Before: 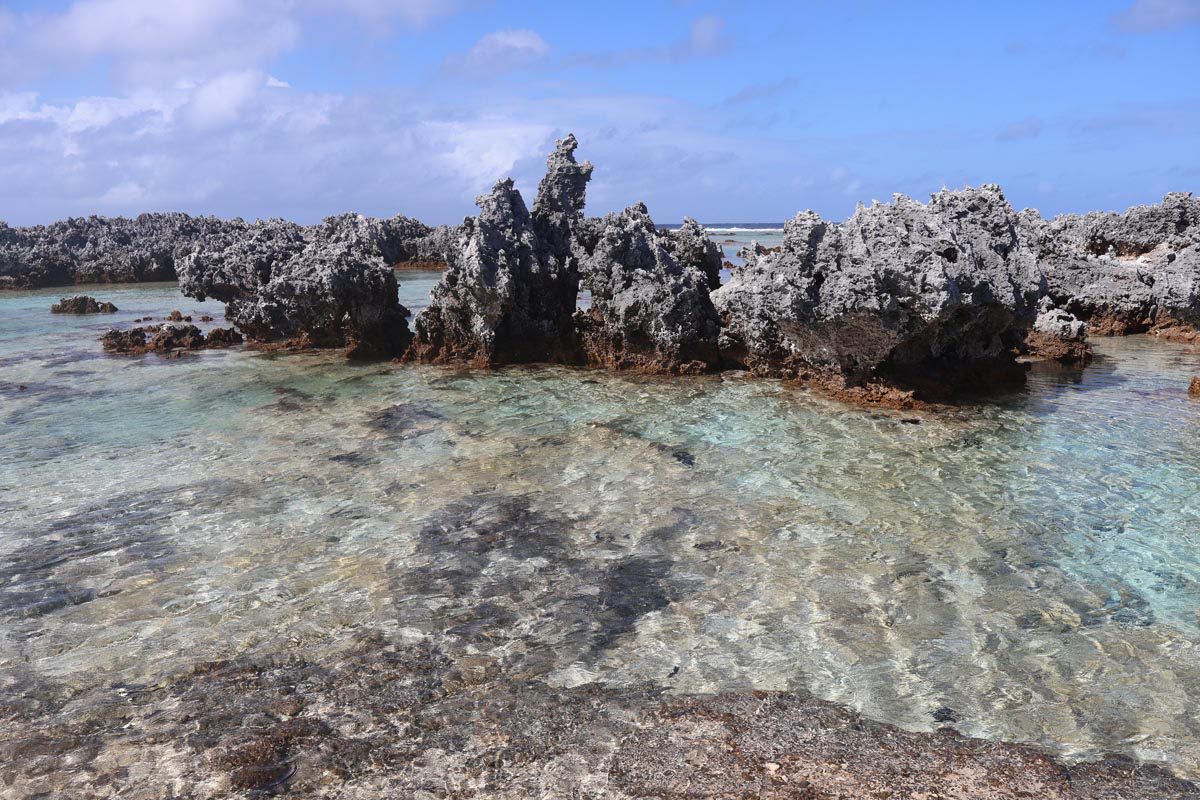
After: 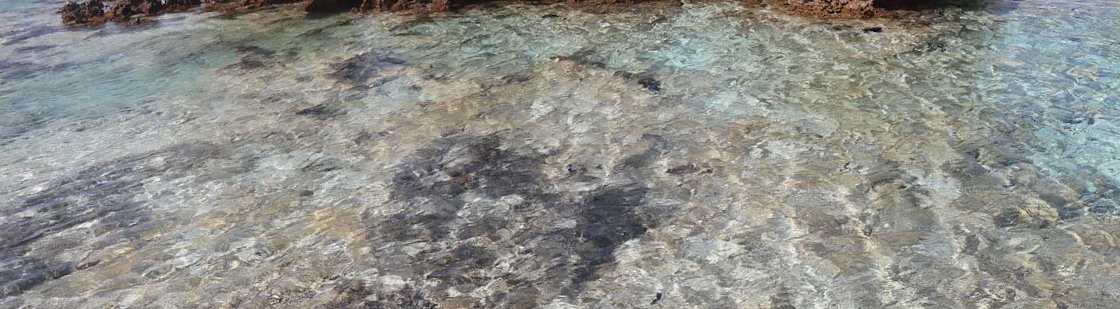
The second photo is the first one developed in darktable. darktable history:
crop: top 45.551%, bottom 12.262%
rotate and perspective: rotation -4.57°, crop left 0.054, crop right 0.944, crop top 0.087, crop bottom 0.914
